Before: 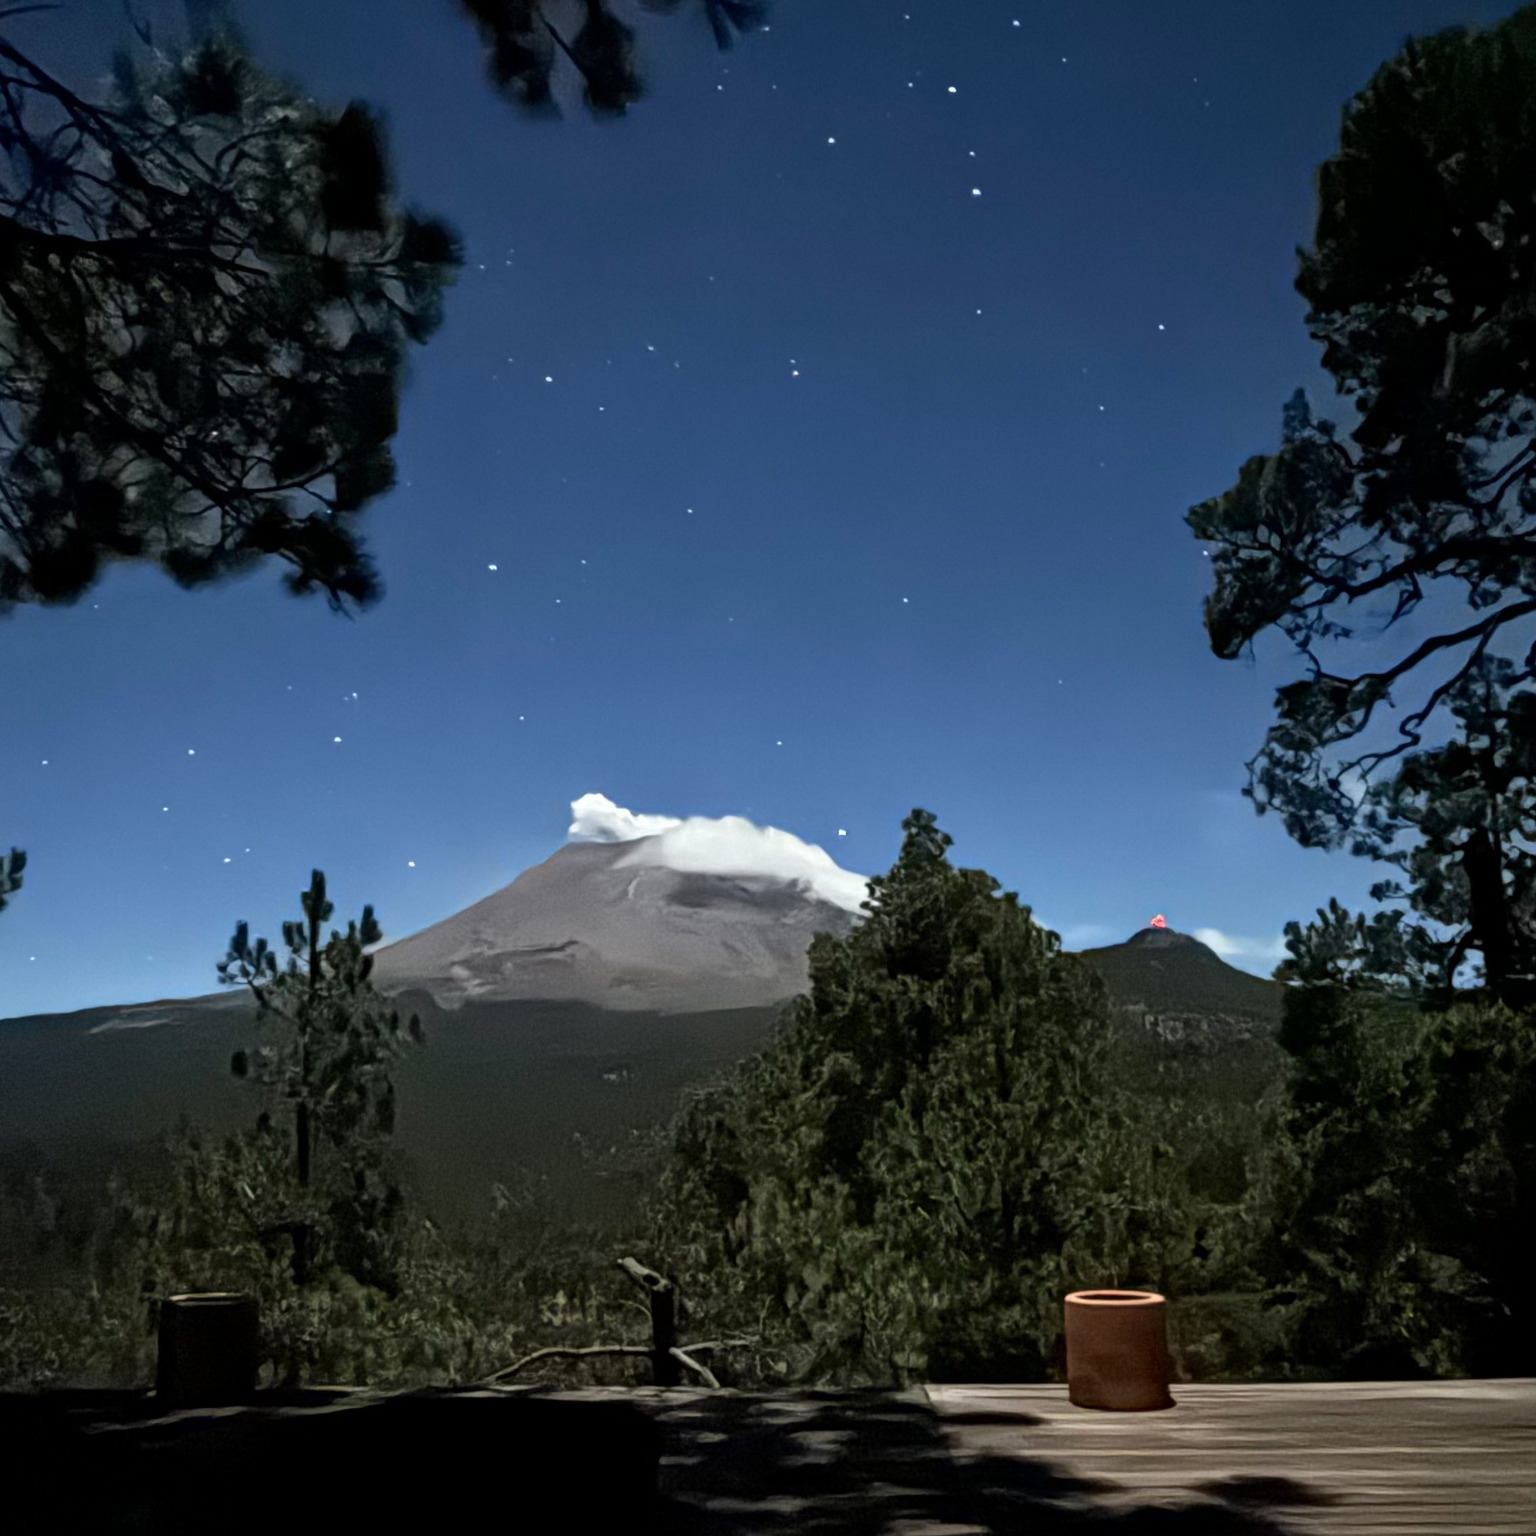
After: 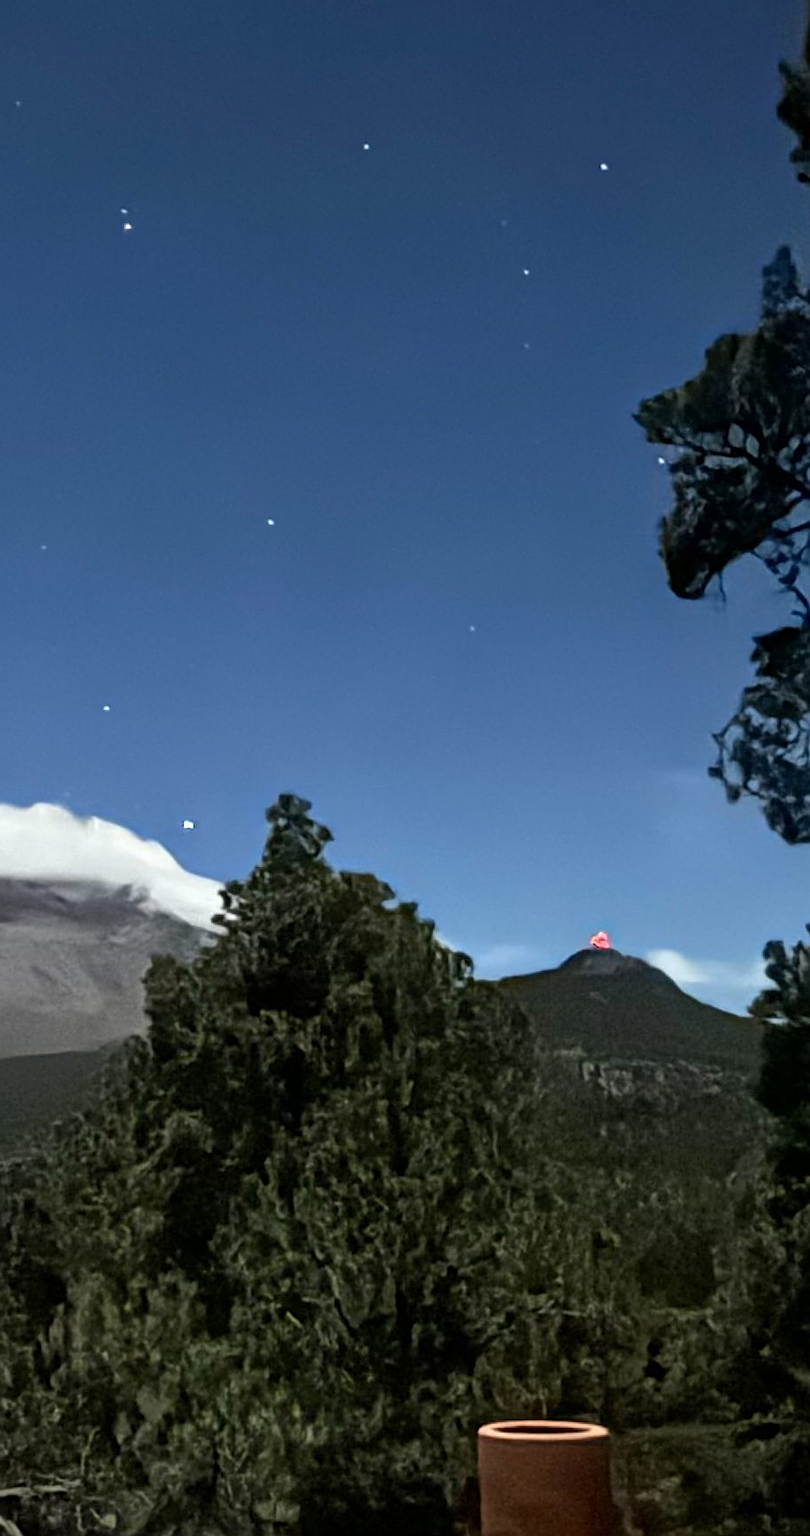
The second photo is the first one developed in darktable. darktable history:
sharpen: on, module defaults
crop: left 45.439%, top 13.006%, right 14.027%, bottom 10.149%
